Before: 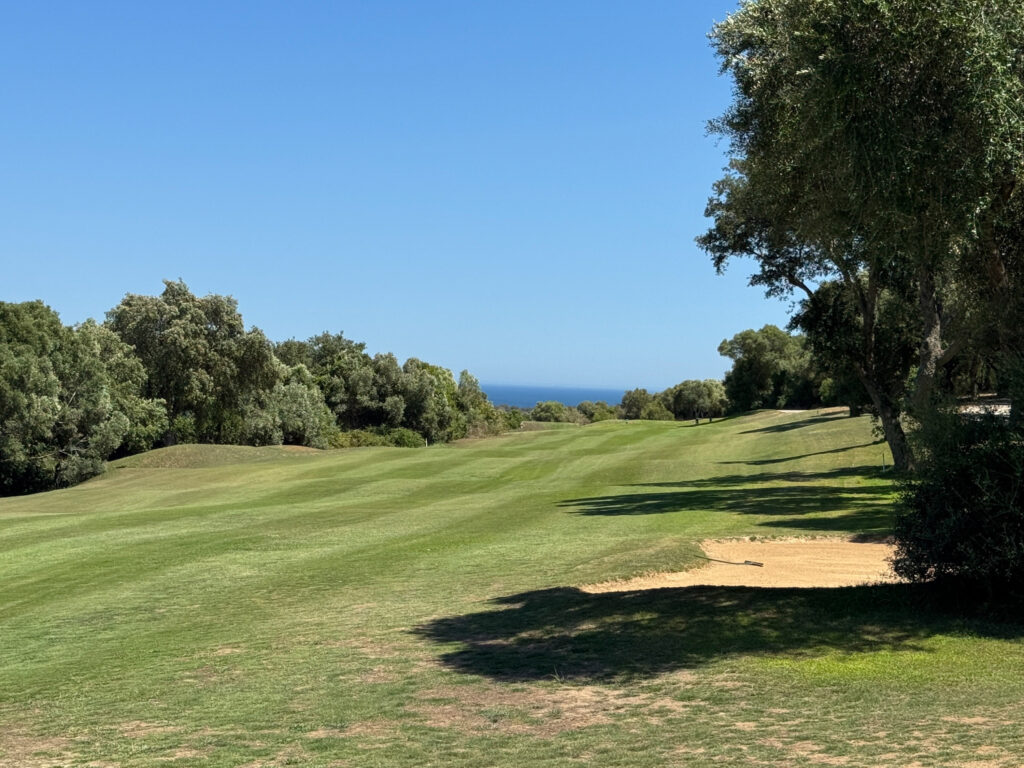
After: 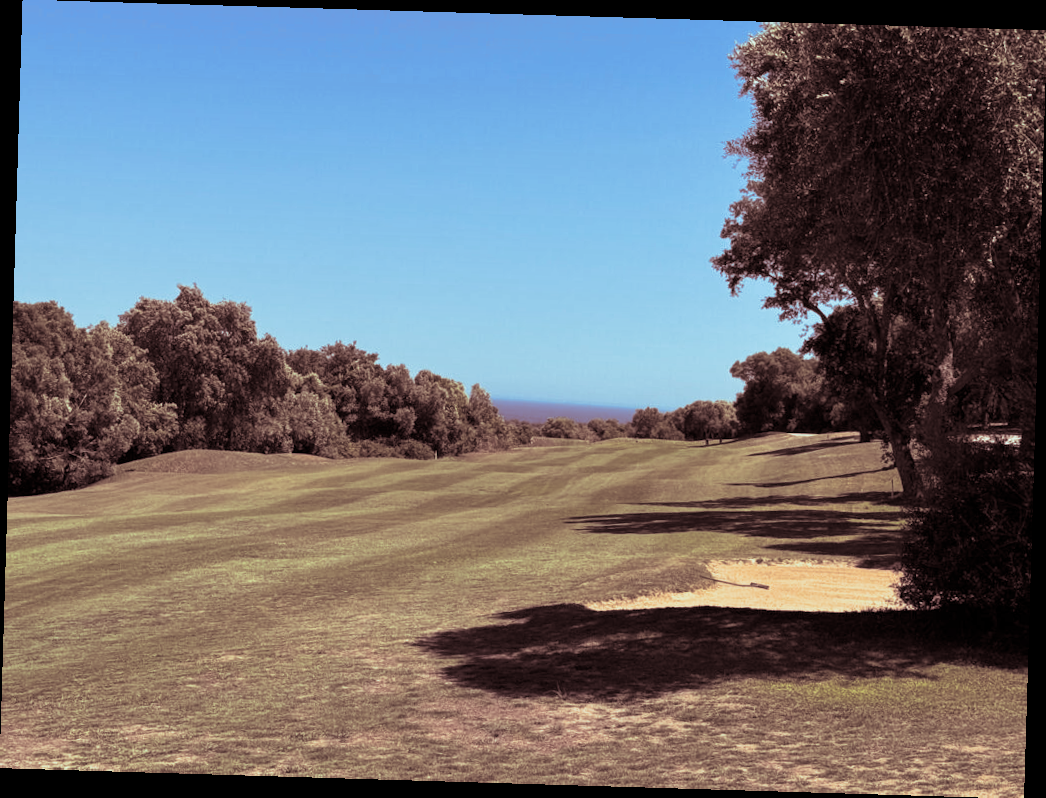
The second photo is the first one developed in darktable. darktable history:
split-toning: shadows › saturation 0.3, highlights › hue 180°, highlights › saturation 0.3, compress 0%
rotate and perspective: rotation 1.72°, automatic cropping off
